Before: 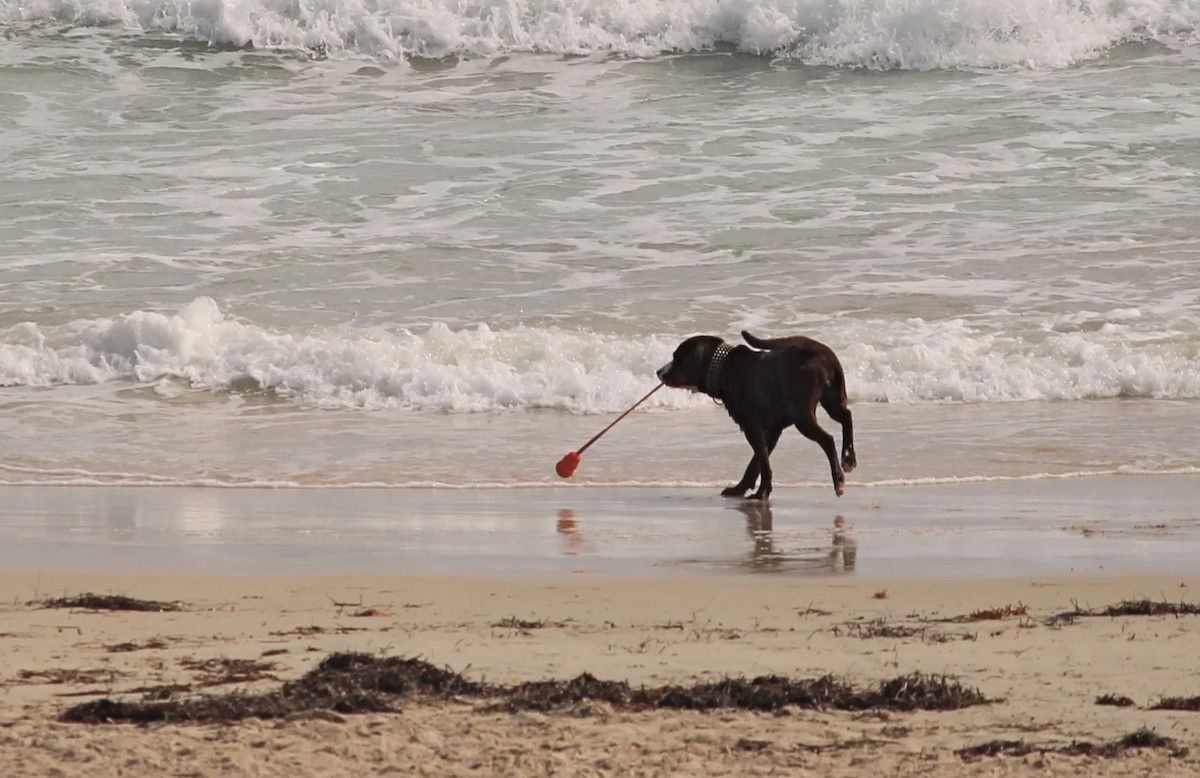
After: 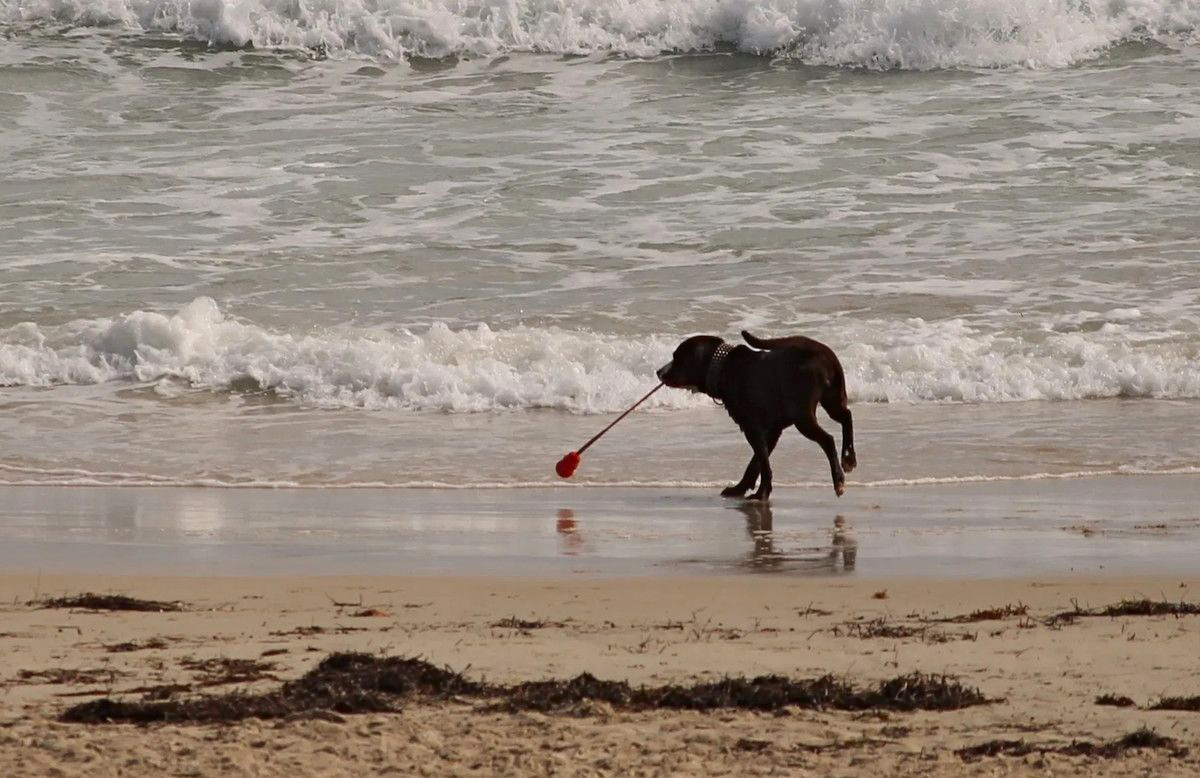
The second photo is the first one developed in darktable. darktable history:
exposure: compensate highlight preservation false
contrast brightness saturation: contrast 0.069, brightness -0.152, saturation 0.117
